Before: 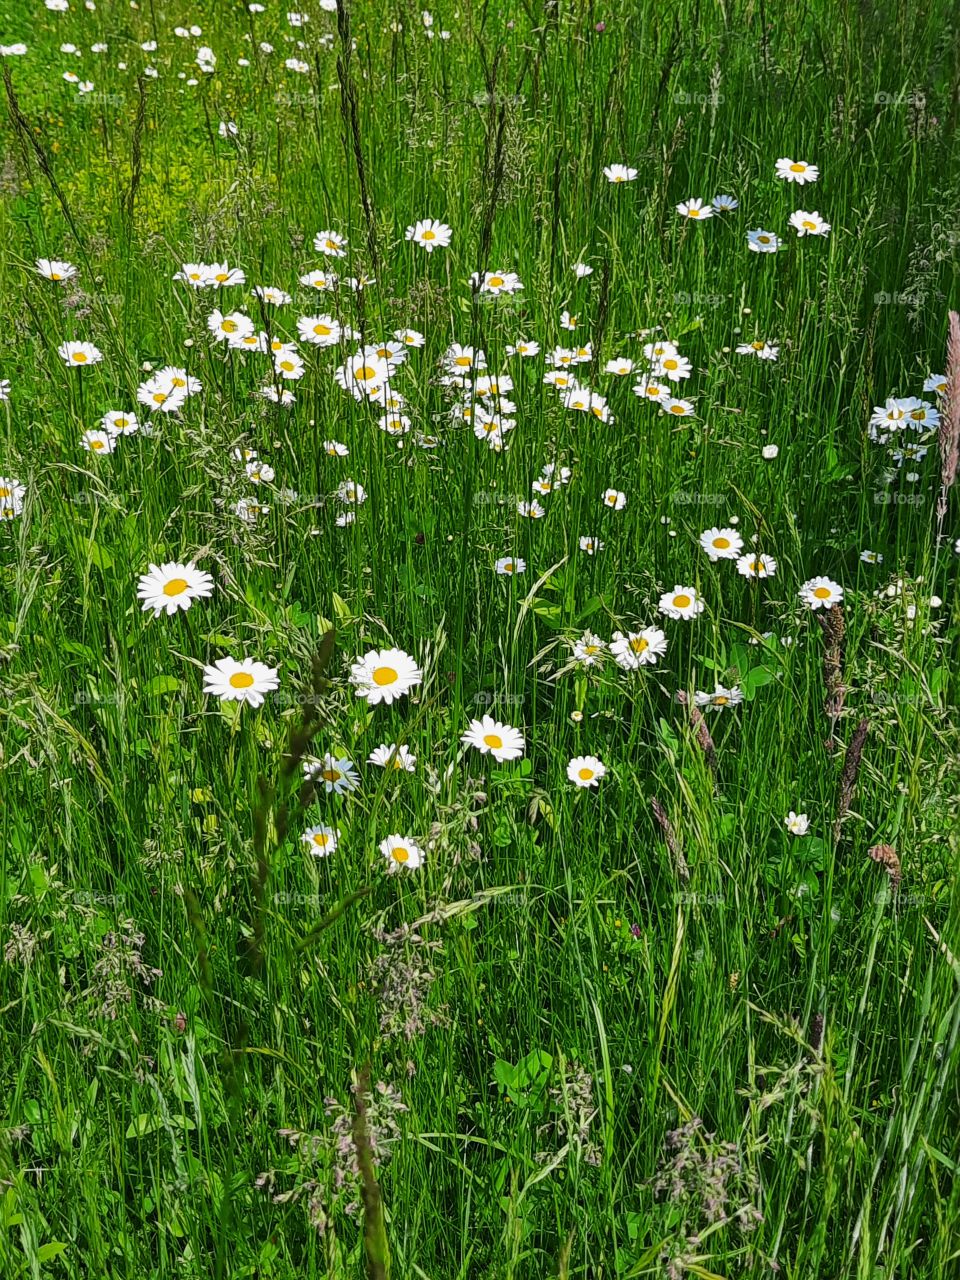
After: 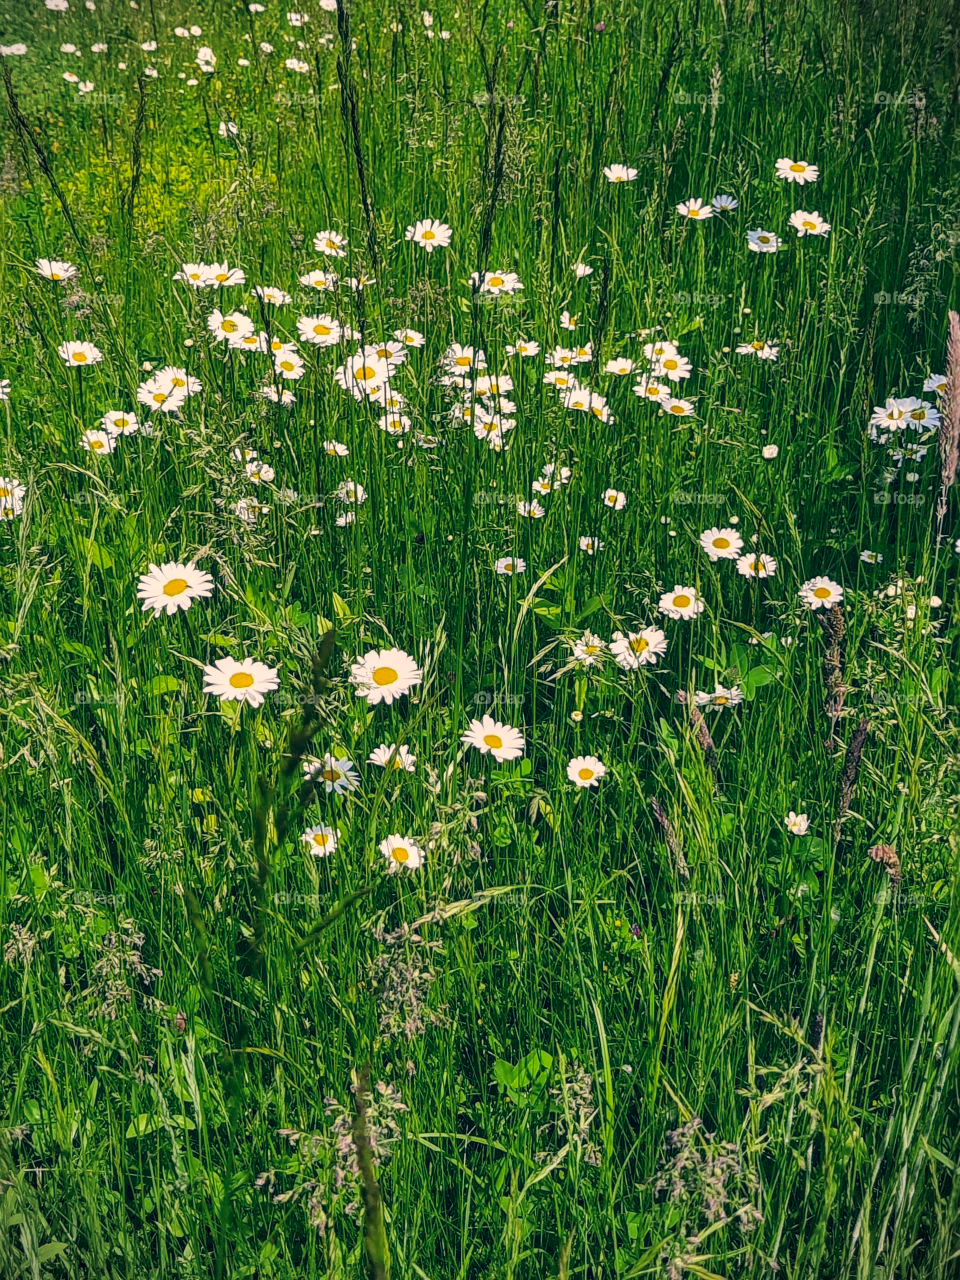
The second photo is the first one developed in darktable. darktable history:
vignetting: fall-off start 92.21%, dithering 8-bit output
color correction: highlights a* 10.33, highlights b* 14.13, shadows a* -9.81, shadows b* -14.92
exposure: exposure -0.043 EV, compensate highlight preservation false
local contrast: on, module defaults
